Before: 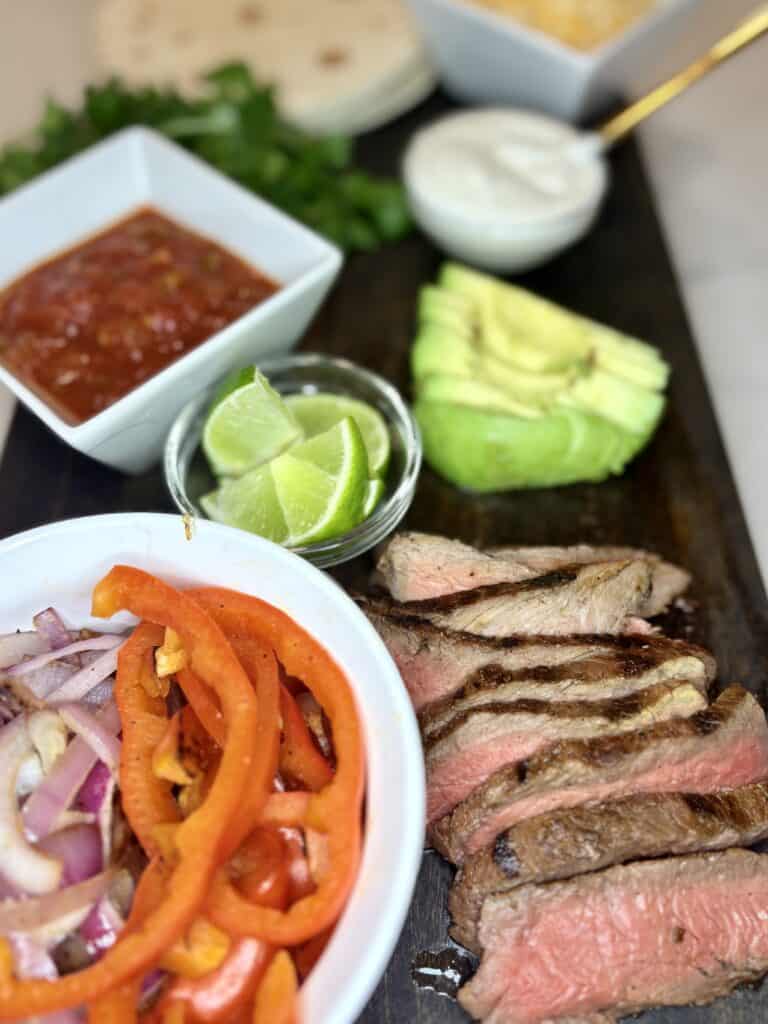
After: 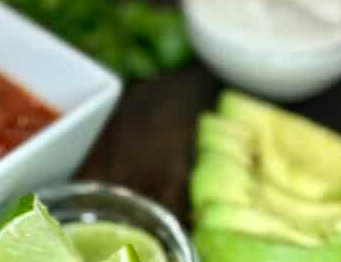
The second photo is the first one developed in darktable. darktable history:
local contrast: on, module defaults
crop: left 28.851%, top 16.814%, right 26.651%, bottom 57.575%
